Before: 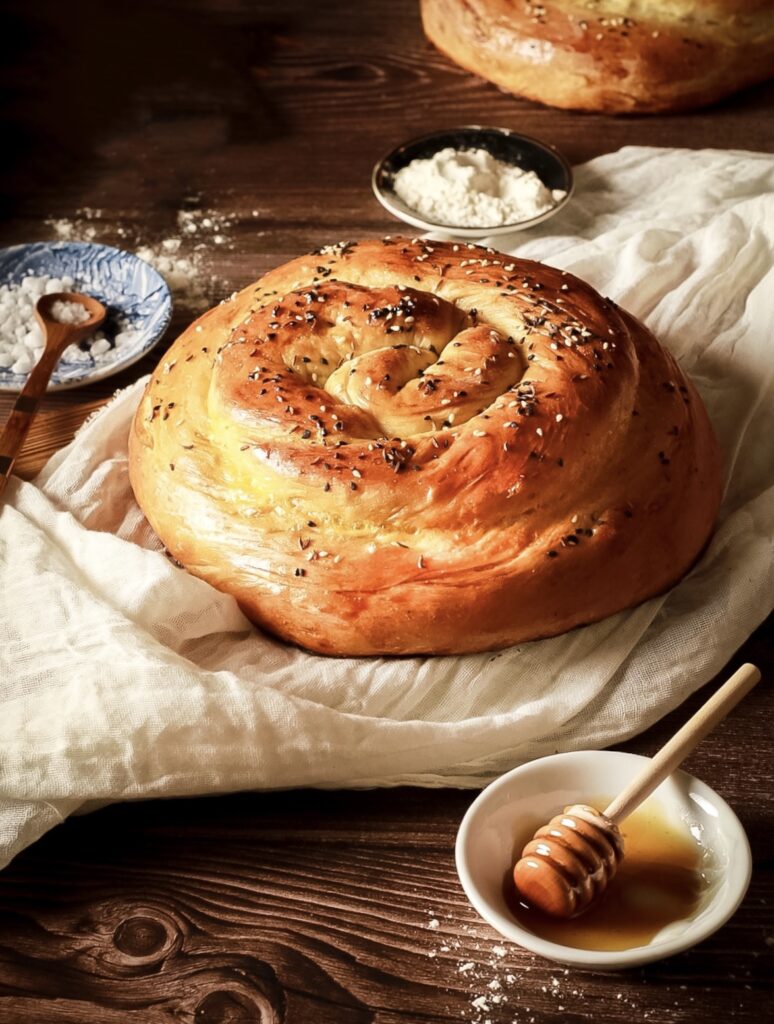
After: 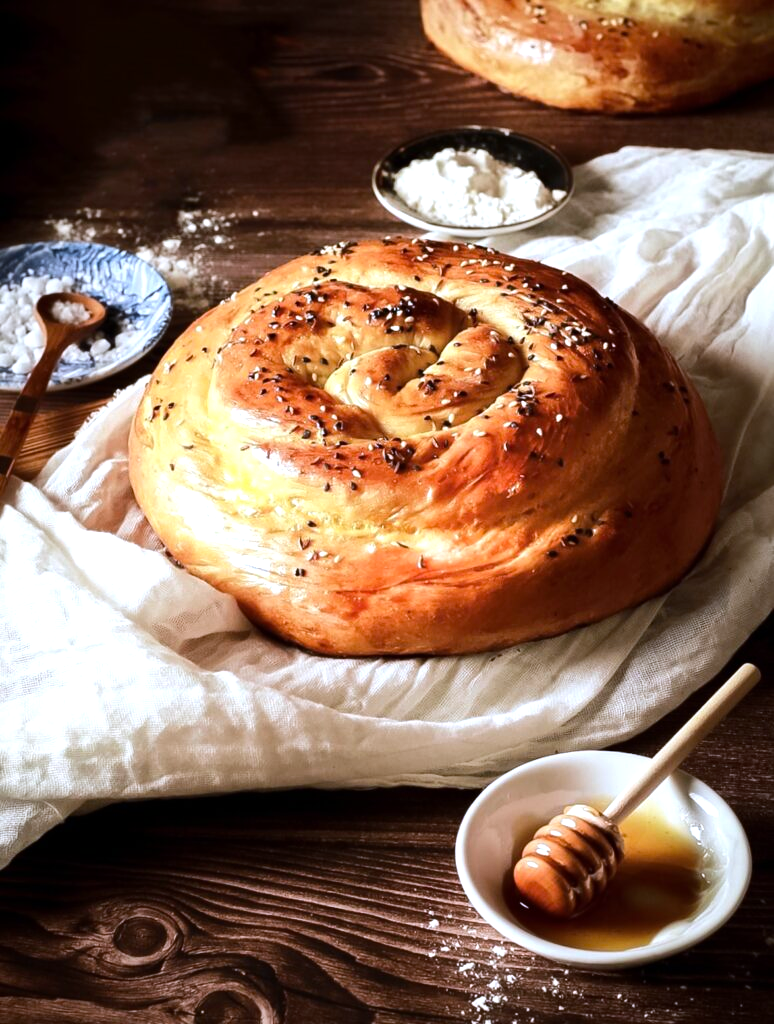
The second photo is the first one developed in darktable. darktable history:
tone equalizer: -8 EV -0.417 EV, -7 EV -0.389 EV, -6 EV -0.333 EV, -5 EV -0.222 EV, -3 EV 0.222 EV, -2 EV 0.333 EV, -1 EV 0.389 EV, +0 EV 0.417 EV, edges refinement/feathering 500, mask exposure compensation -1.57 EV, preserve details no
white balance: red 0.948, green 1.02, blue 1.176
